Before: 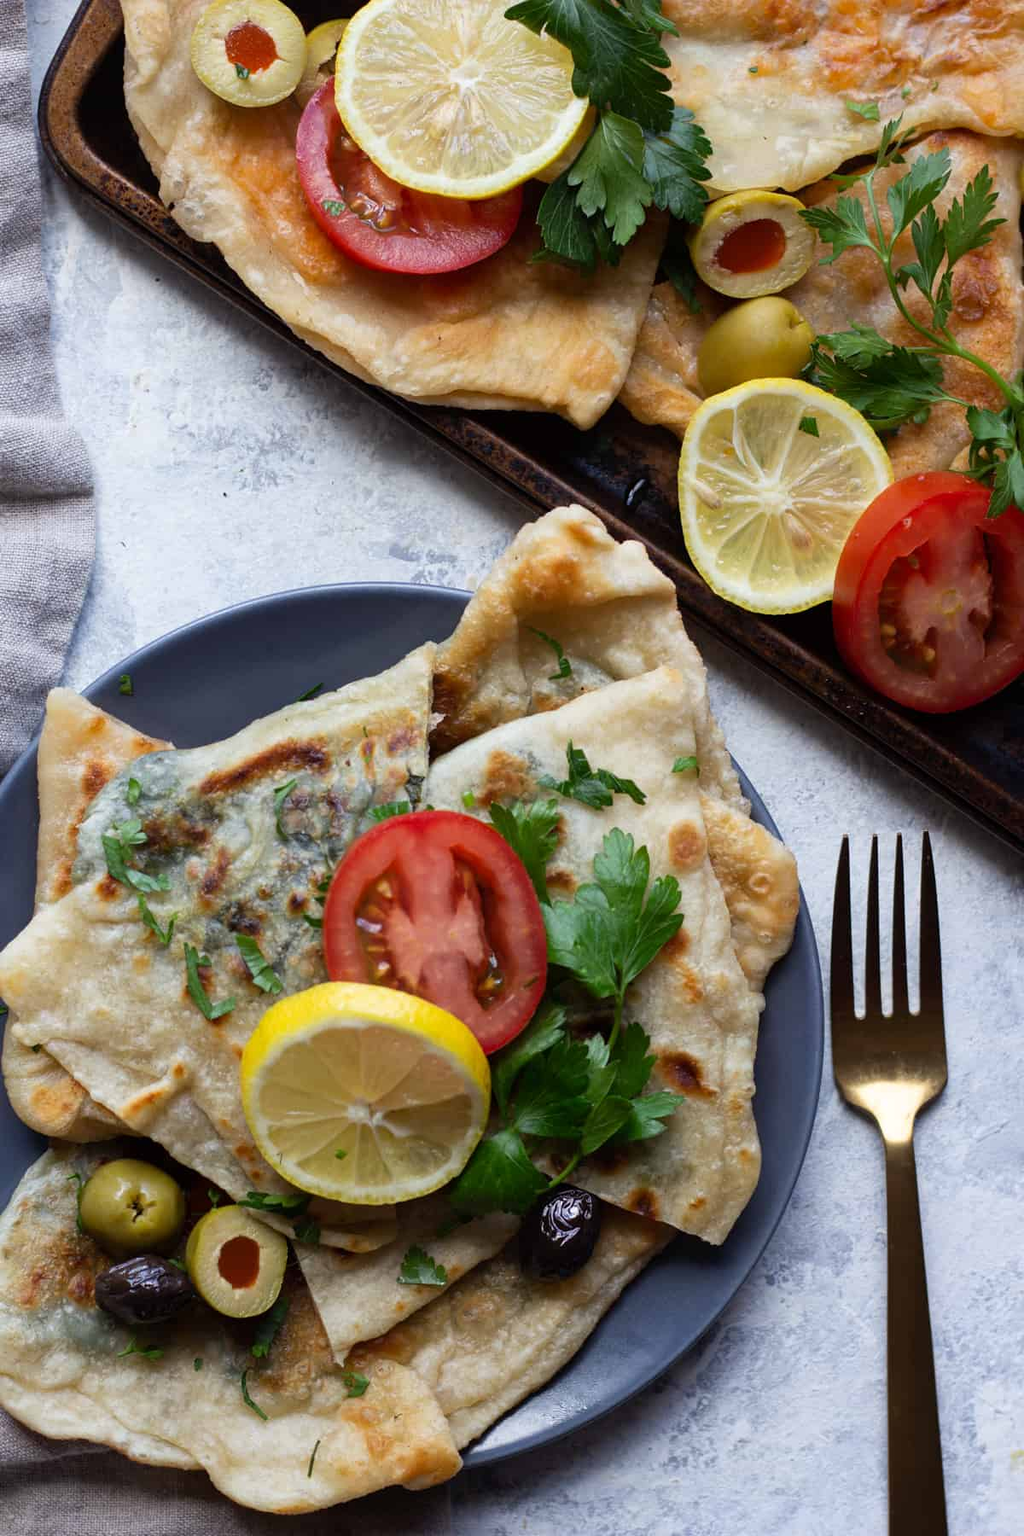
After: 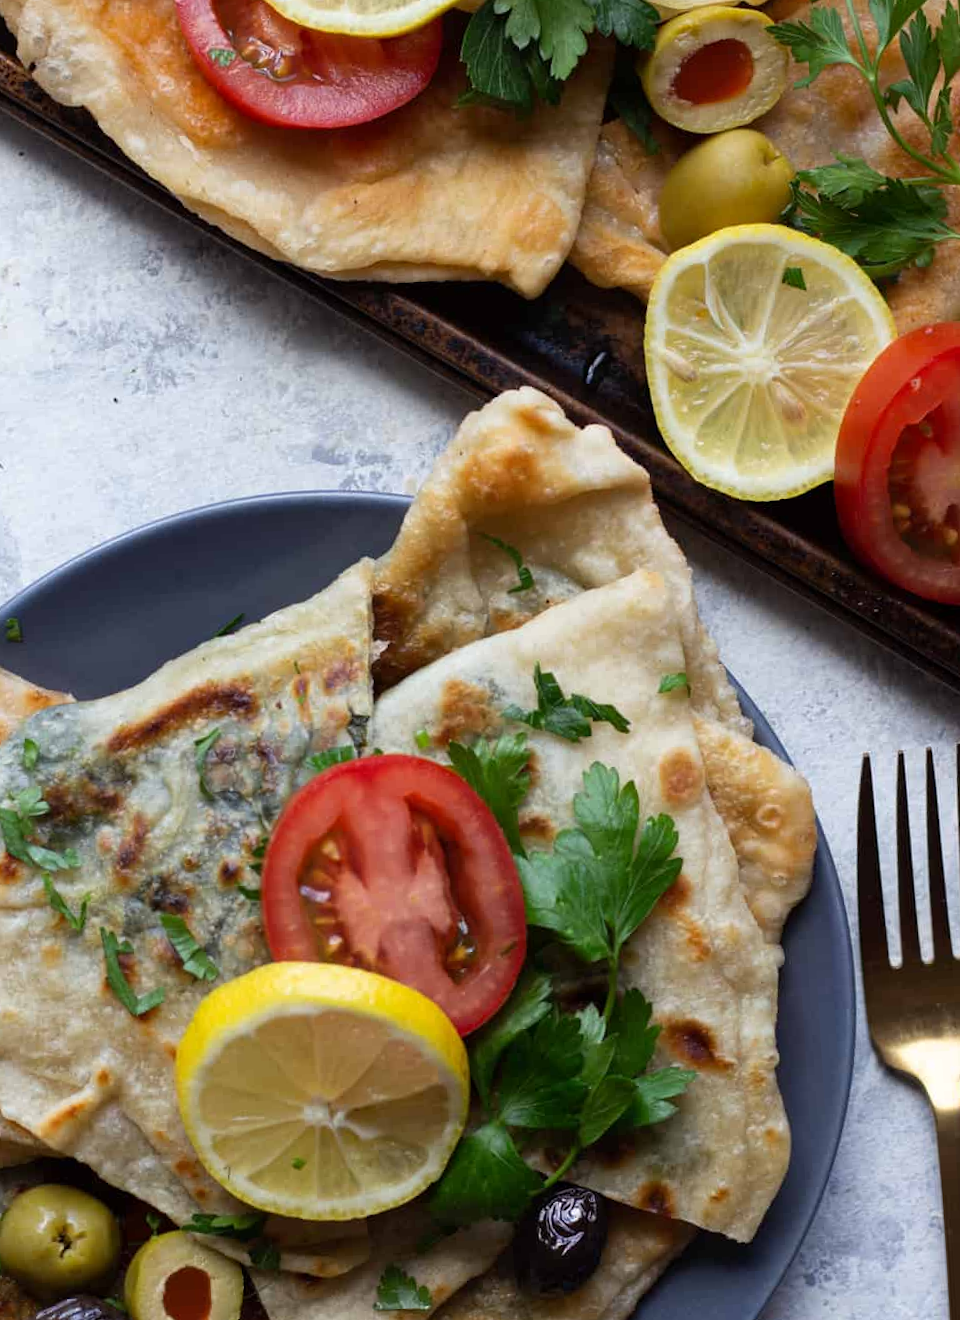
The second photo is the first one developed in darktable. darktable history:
crop: left 11.225%, top 5.381%, right 9.565%, bottom 10.314%
rotate and perspective: rotation -3.52°, crop left 0.036, crop right 0.964, crop top 0.081, crop bottom 0.919
